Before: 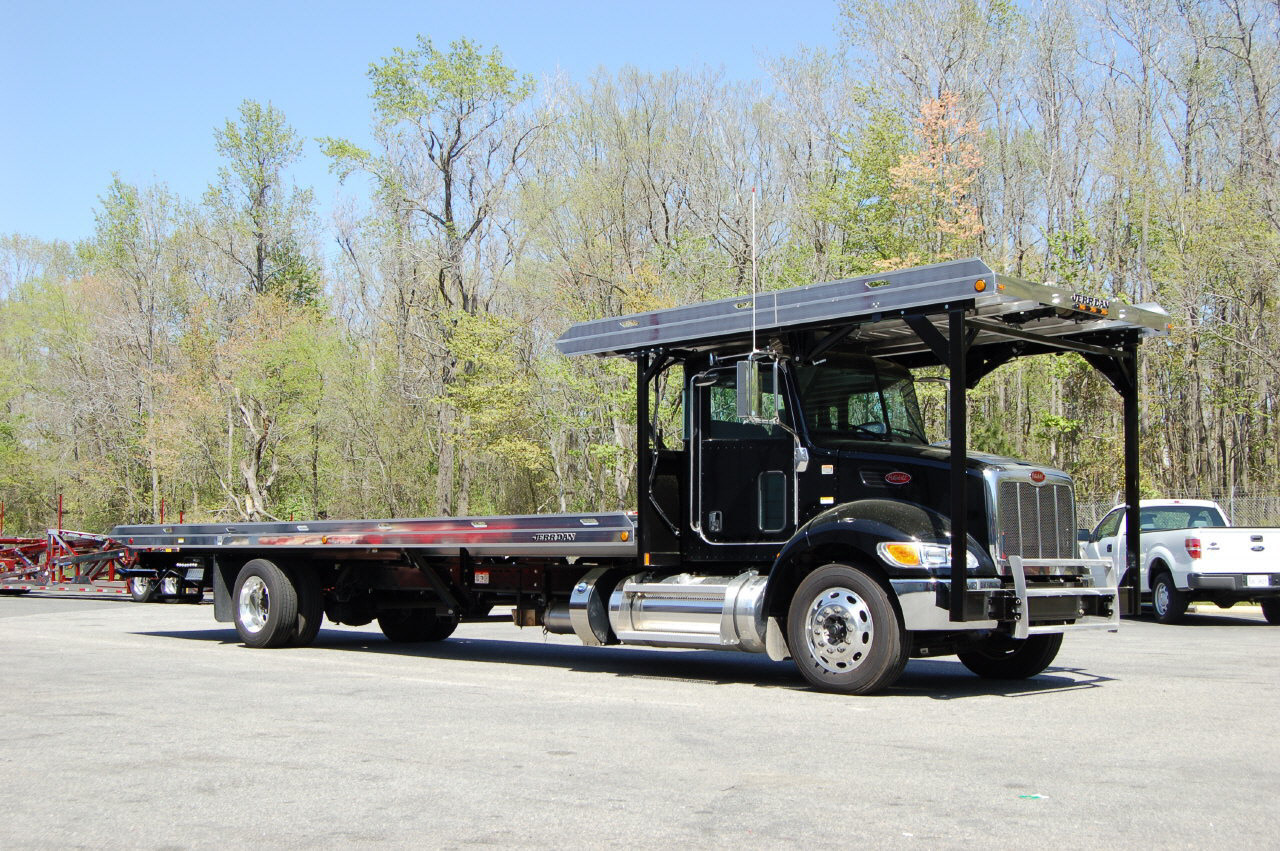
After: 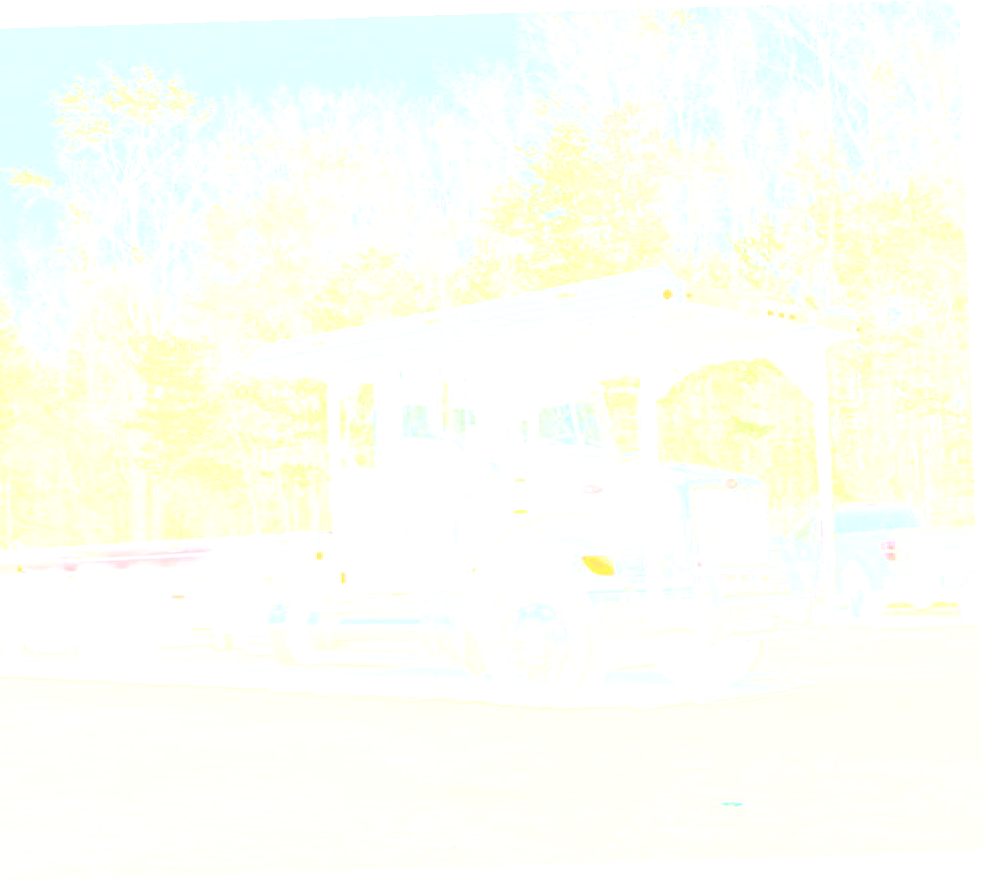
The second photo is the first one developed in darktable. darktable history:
rotate and perspective: rotation -1.75°, automatic cropping off
bloom: size 85%, threshold 5%, strength 85%
crop and rotate: left 24.6%
shadows and highlights: highlights 70.7, soften with gaussian
